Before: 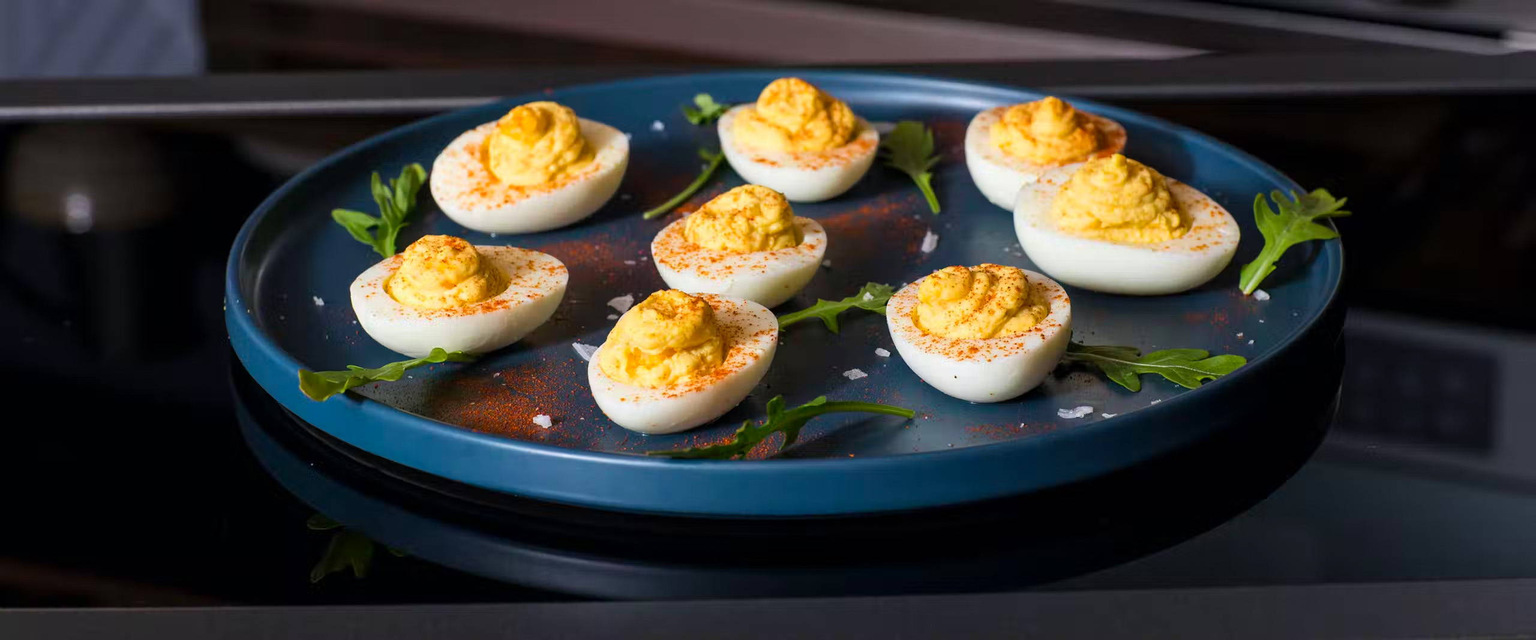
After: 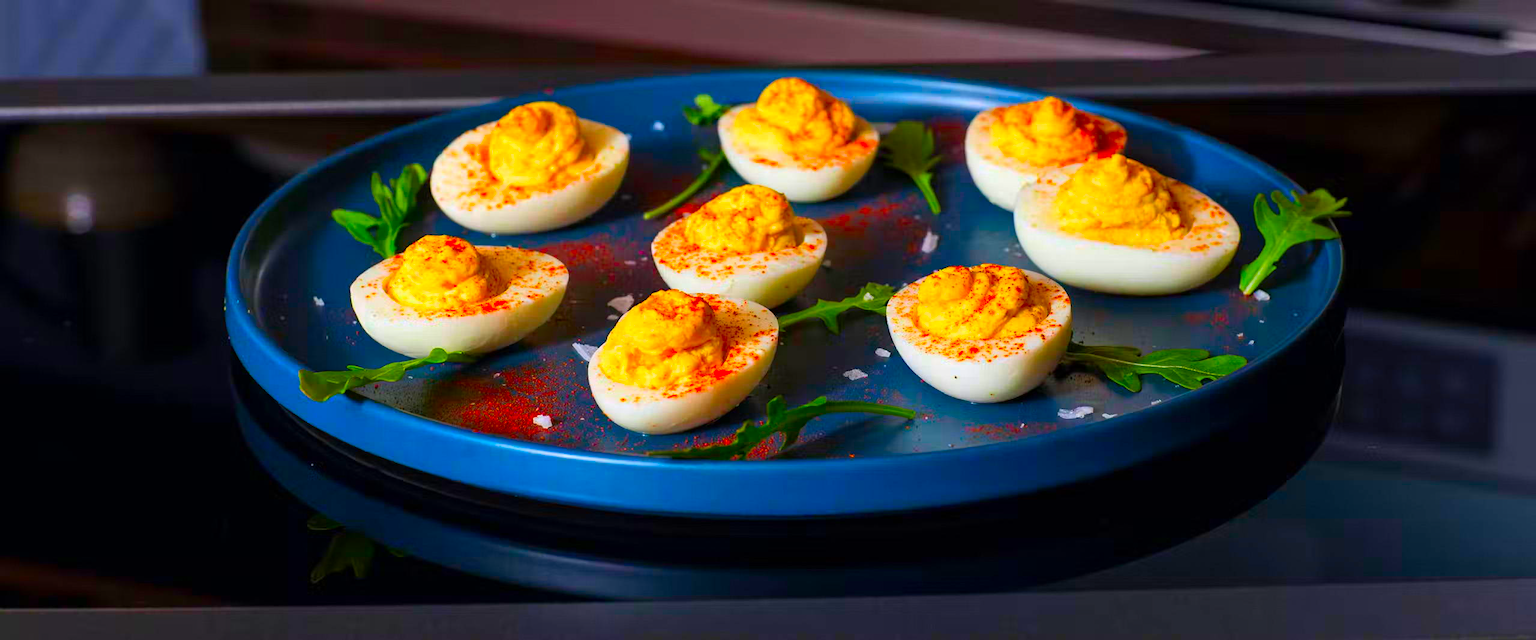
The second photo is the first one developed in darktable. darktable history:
color correction: highlights b* 0.062, saturation 2.14
